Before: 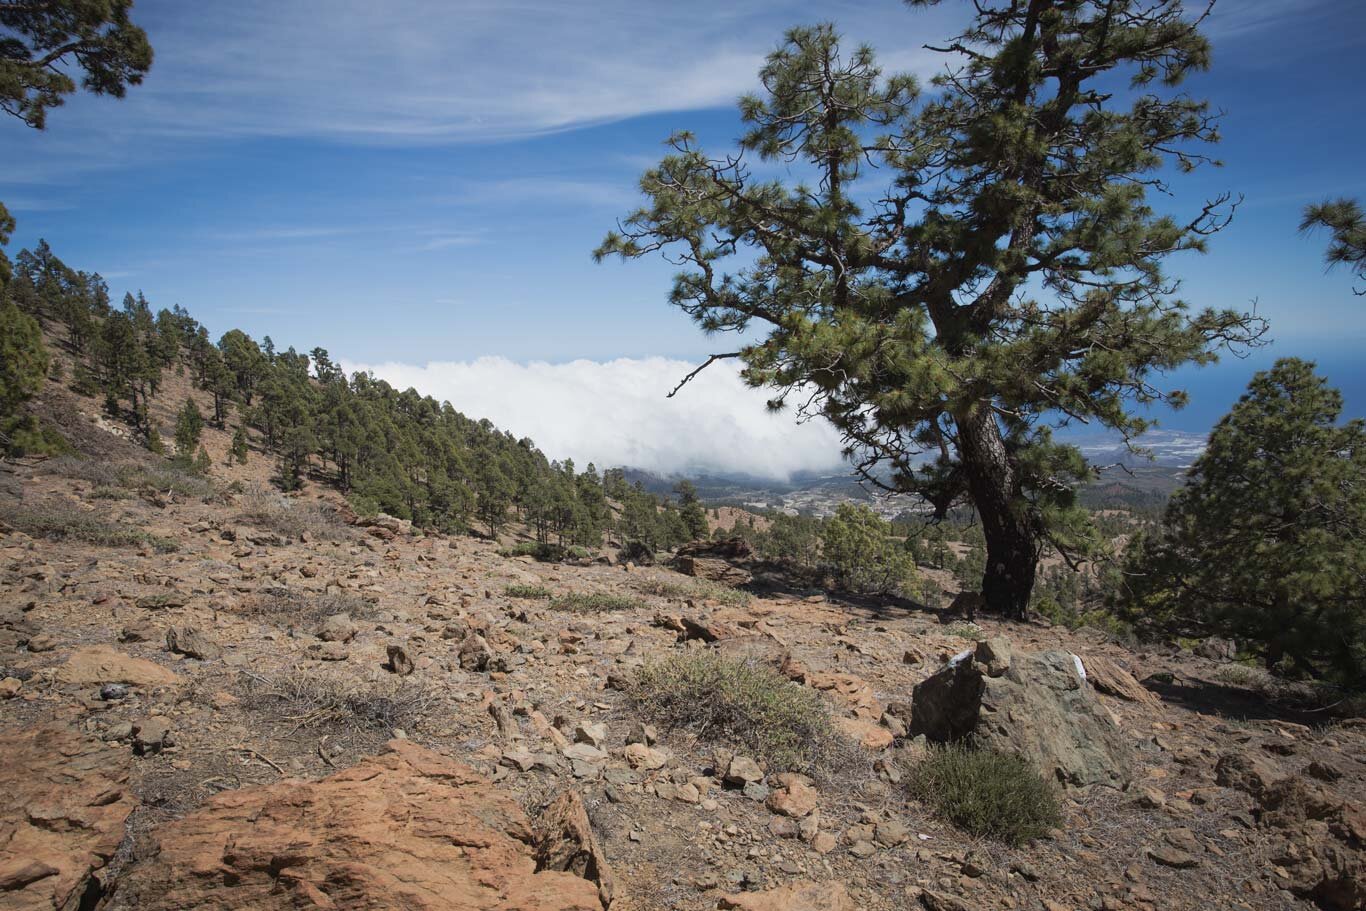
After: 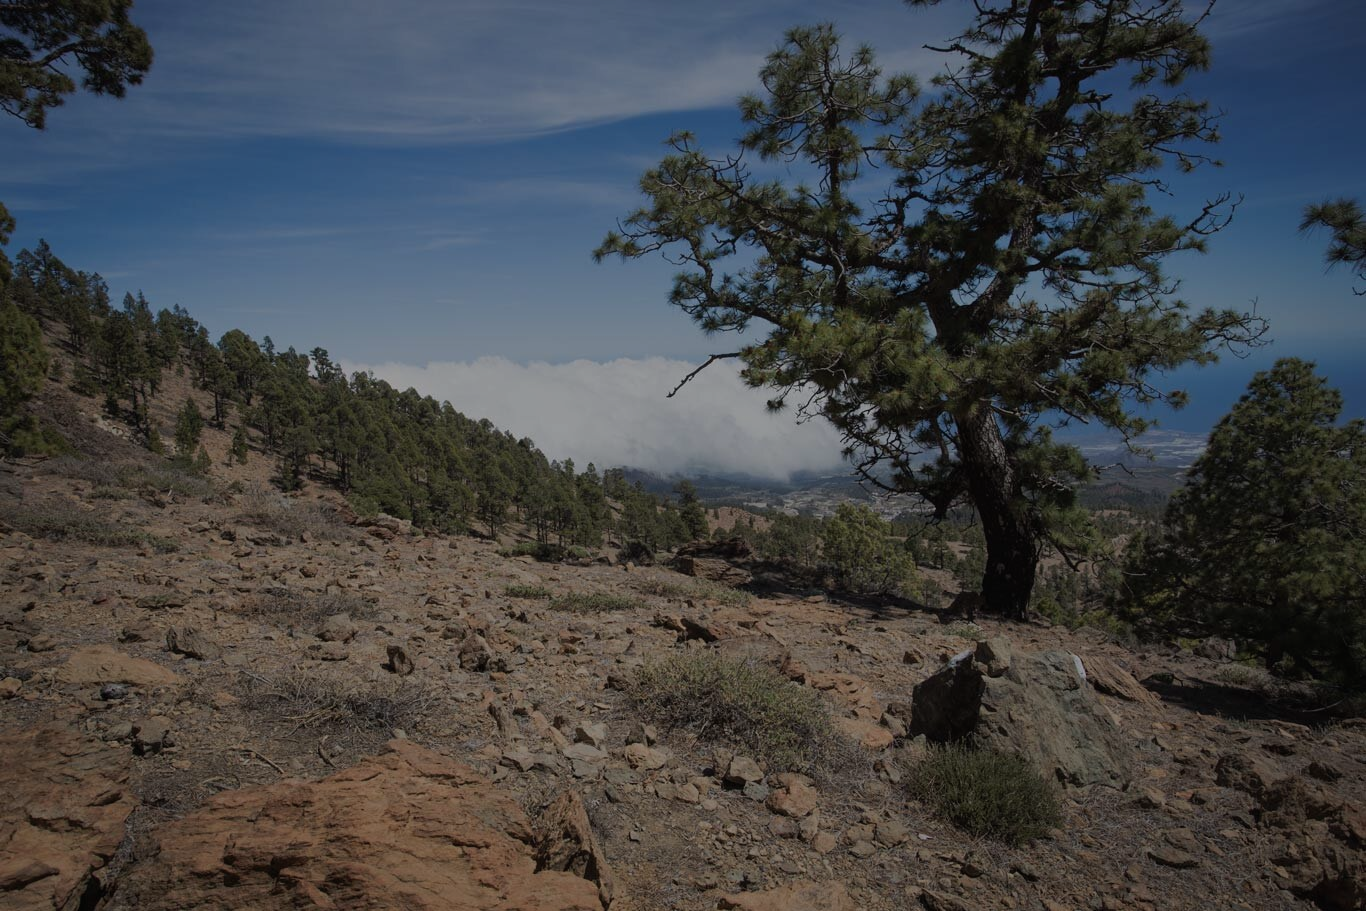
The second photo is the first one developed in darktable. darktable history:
shadows and highlights: shadows 25.23, highlights -26.39
exposure: exposure -1.427 EV, compensate highlight preservation false
